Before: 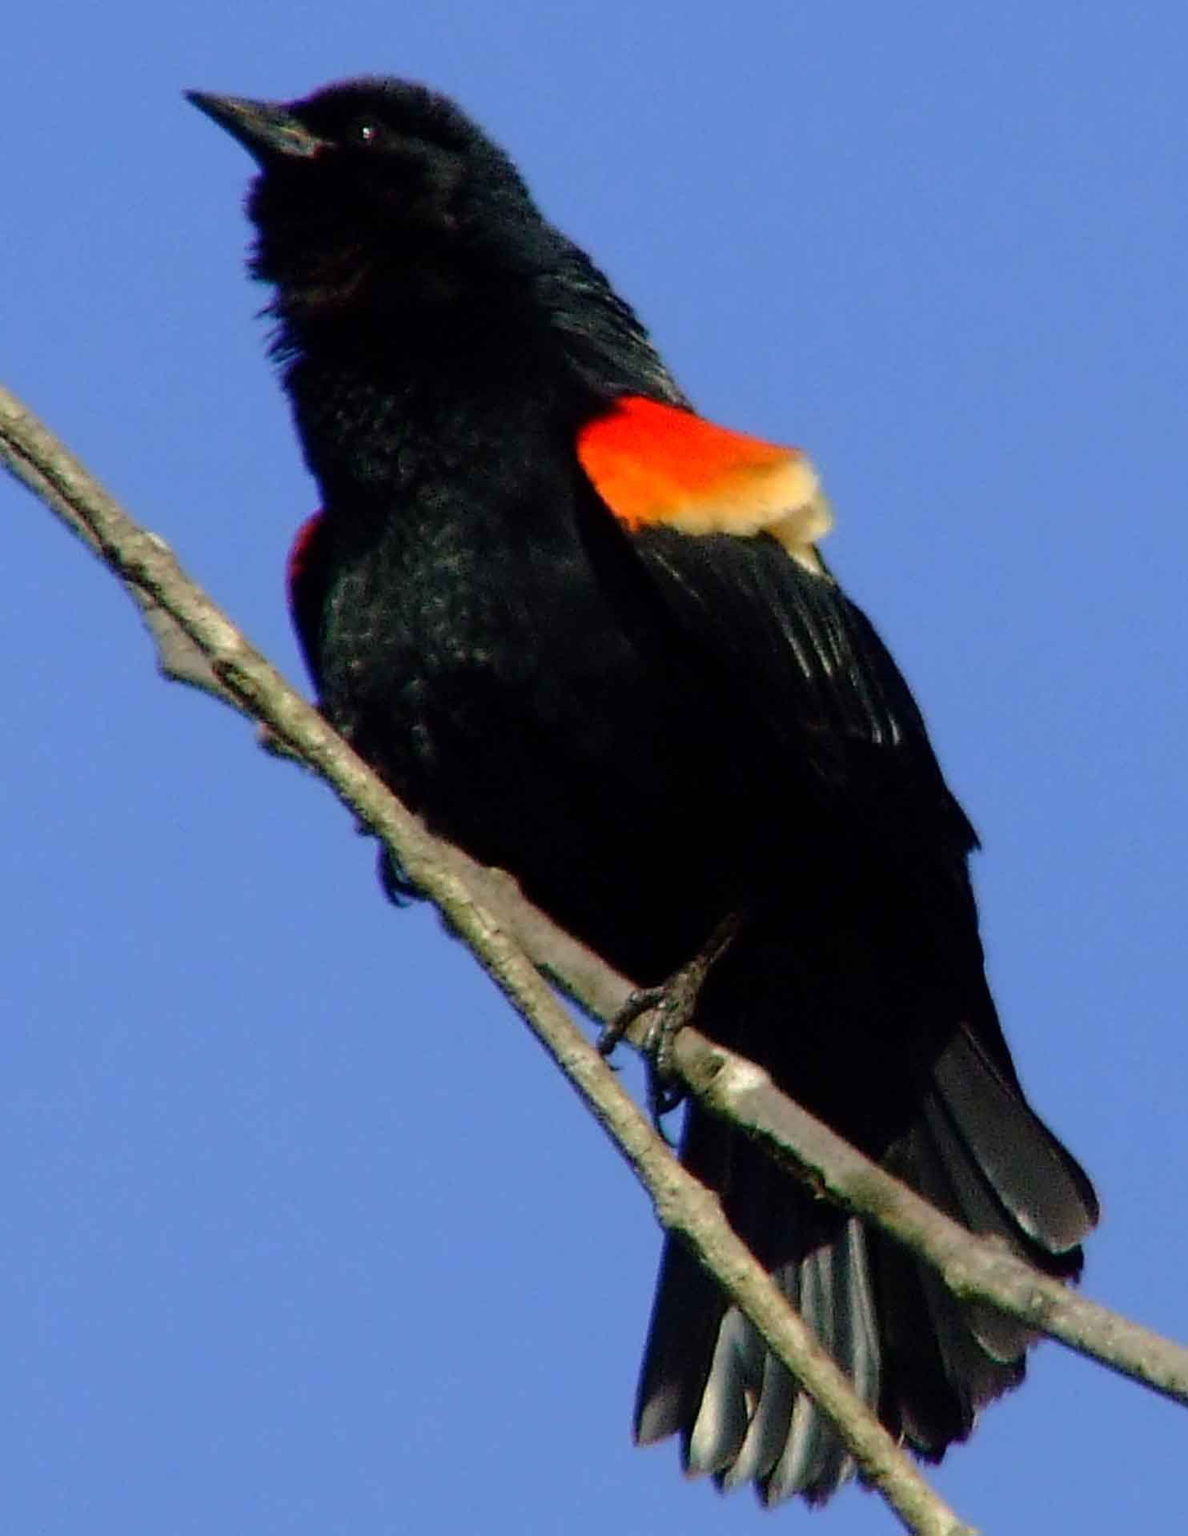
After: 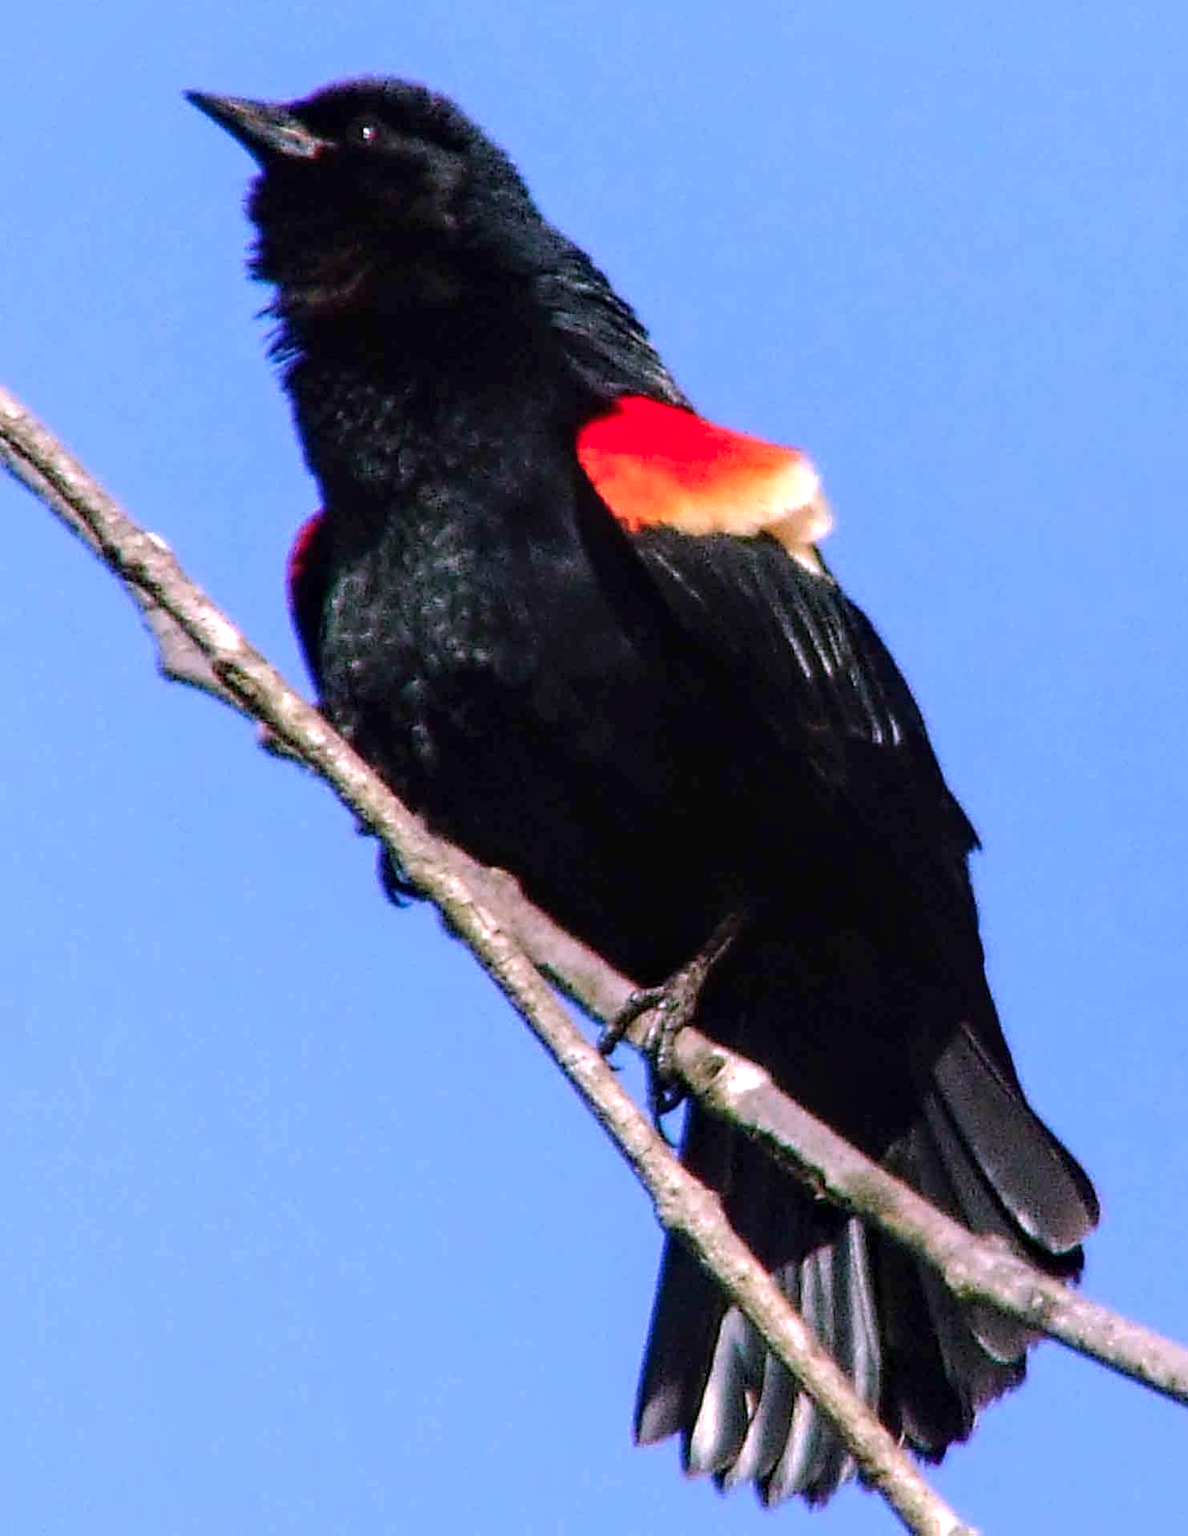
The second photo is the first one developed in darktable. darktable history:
local contrast: on, module defaults
color correction: highlights a* 15.03, highlights b* -25.07
exposure: black level correction 0.001, exposure 0.955 EV, compensate exposure bias true, compensate highlight preservation false
